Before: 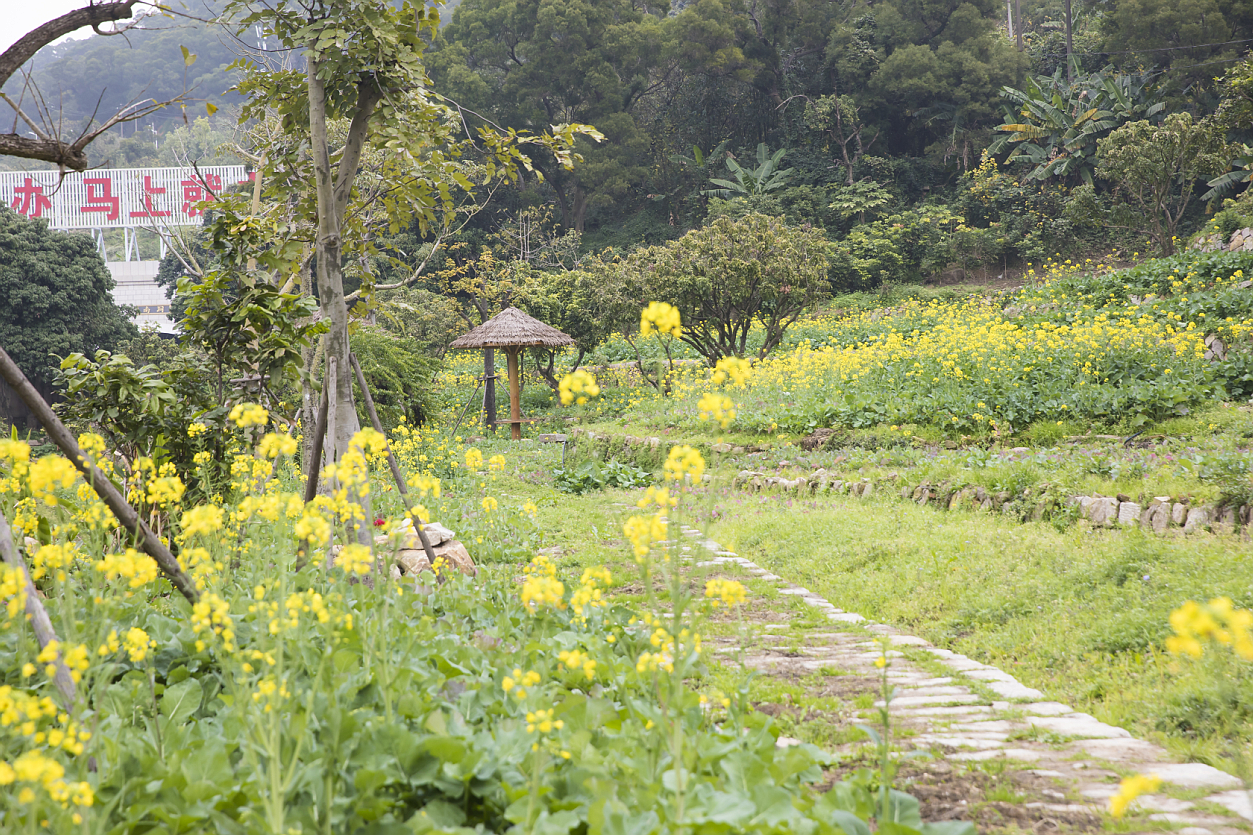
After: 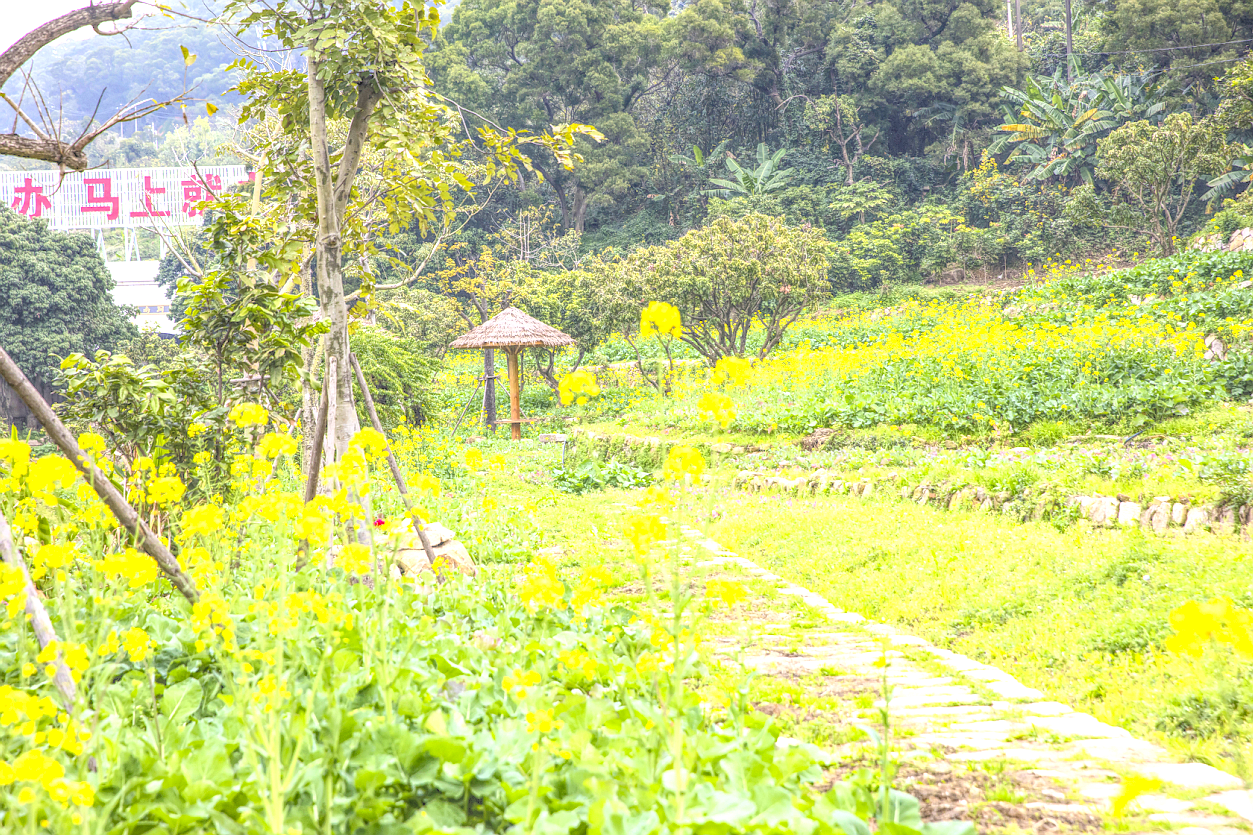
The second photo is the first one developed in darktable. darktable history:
local contrast: highlights 20%, shadows 23%, detail 199%, midtone range 0.2
contrast brightness saturation: contrast 0.201, brightness 0.169, saturation 0.226
tone equalizer: -8 EV -0.715 EV, -7 EV -0.676 EV, -6 EV -0.587 EV, -5 EV -0.392 EV, -3 EV 0.372 EV, -2 EV 0.6 EV, -1 EV 0.689 EV, +0 EV 0.737 EV, edges refinement/feathering 500, mask exposure compensation -1.57 EV, preserve details no
haze removal: compatibility mode true, adaptive false
levels: levels [0.072, 0.414, 0.976]
